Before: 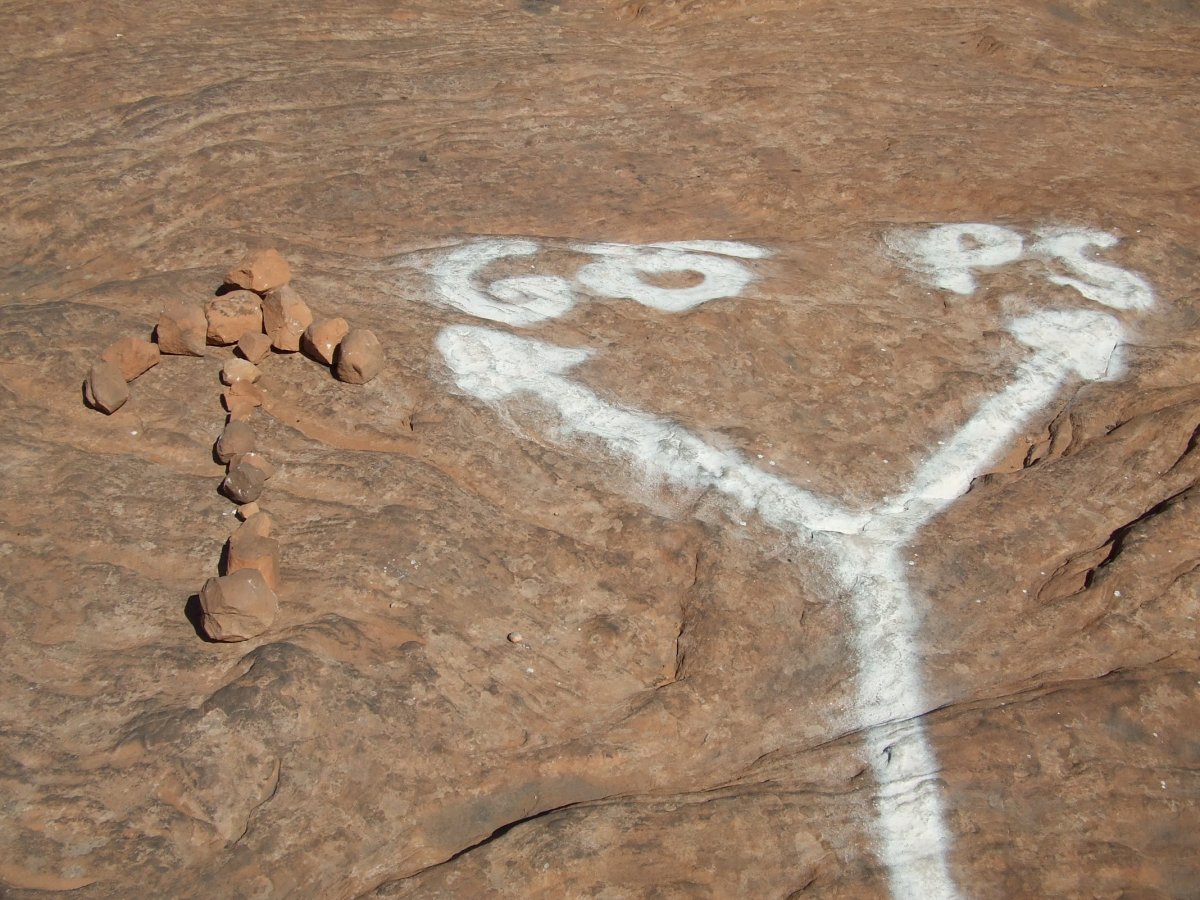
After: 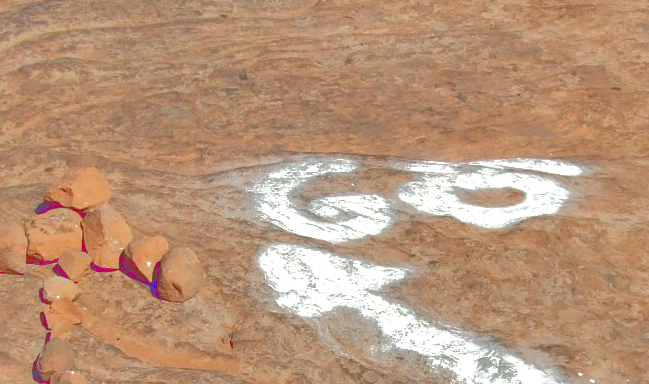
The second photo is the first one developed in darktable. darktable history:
color balance rgb: power › hue 60.52°, global offset › chroma 0.122%, global offset › hue 253.42°, perceptual saturation grading › global saturation 19.487%
shadows and highlights: shadows 43.84, white point adjustment -1.55, soften with gaussian
tone curve: curves: ch0 [(0, 0) (0.003, 0.43) (0.011, 0.433) (0.025, 0.434) (0.044, 0.436) (0.069, 0.439) (0.1, 0.442) (0.136, 0.446) (0.177, 0.449) (0.224, 0.454) (0.277, 0.462) (0.335, 0.488) (0.399, 0.524) (0.468, 0.566) (0.543, 0.615) (0.623, 0.666) (0.709, 0.718) (0.801, 0.761) (0.898, 0.801) (1, 1)], color space Lab, linked channels, preserve colors none
crop: left 15.048%, top 9.193%, right 30.828%, bottom 48.129%
exposure: exposure 0.52 EV, compensate highlight preservation false
local contrast: on, module defaults
